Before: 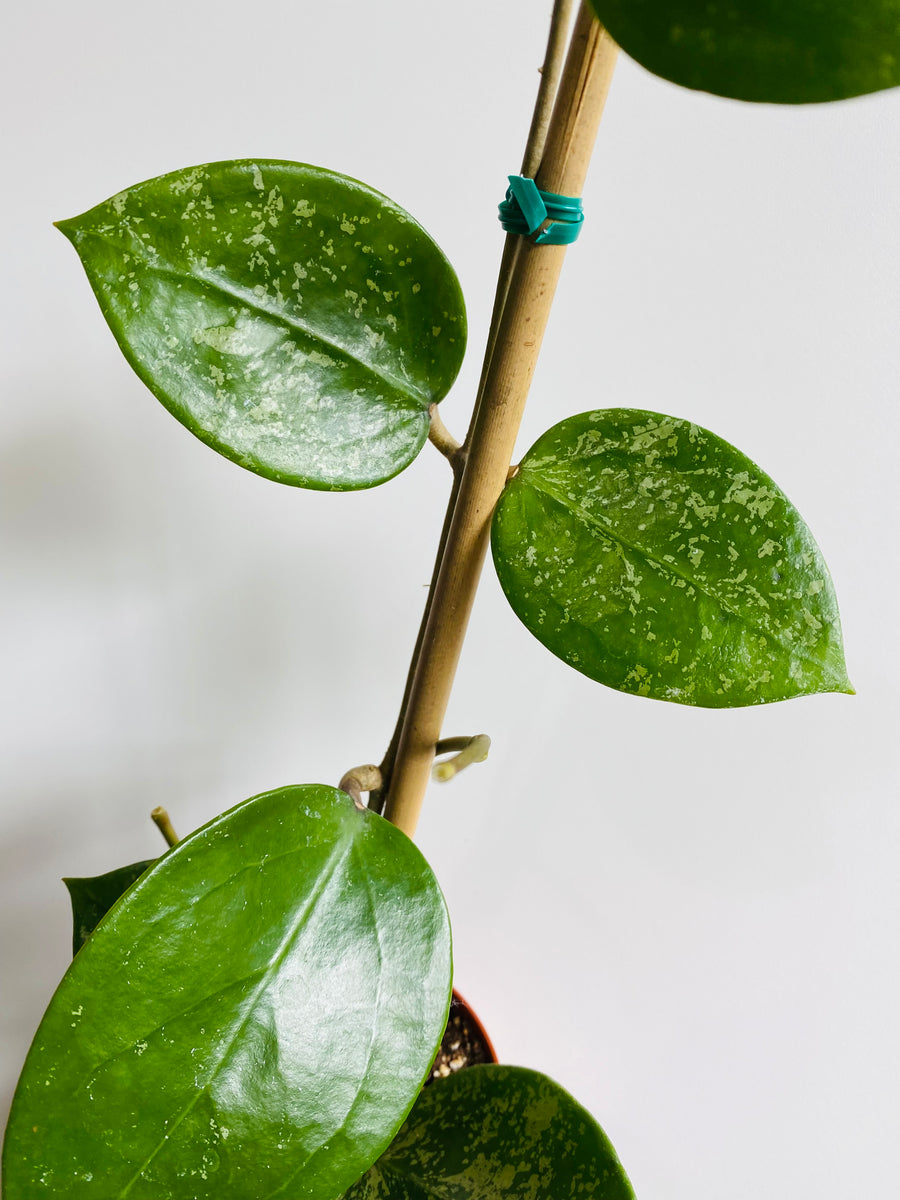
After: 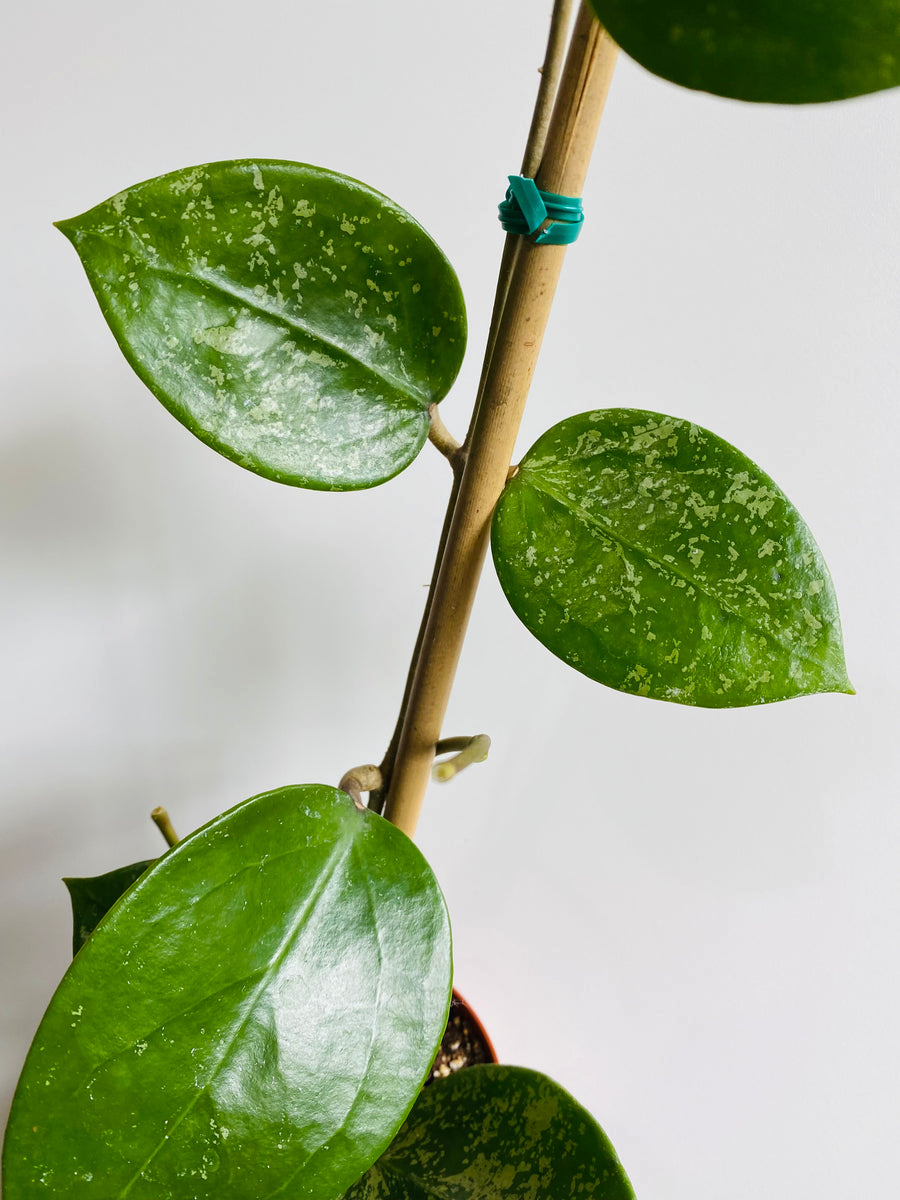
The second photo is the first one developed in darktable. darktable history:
tone equalizer: -8 EV 0.077 EV, edges refinement/feathering 500, mask exposure compensation -1.57 EV, preserve details no
base curve: curves: ch0 [(0, 0) (0.472, 0.455) (1, 1)], preserve colors none
